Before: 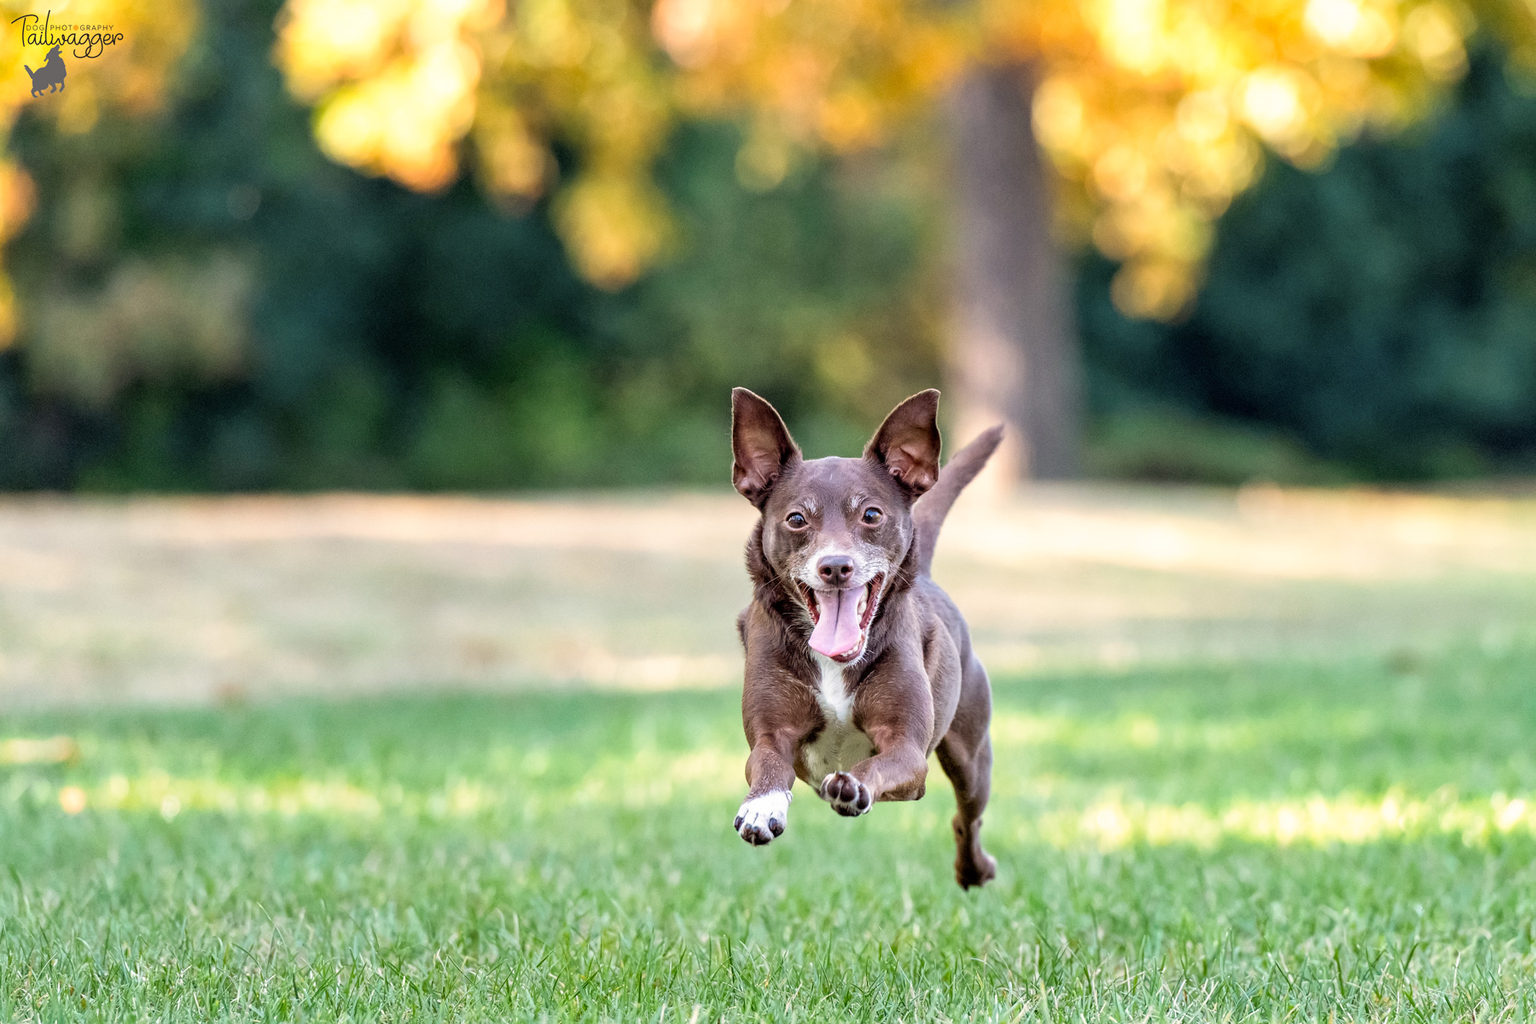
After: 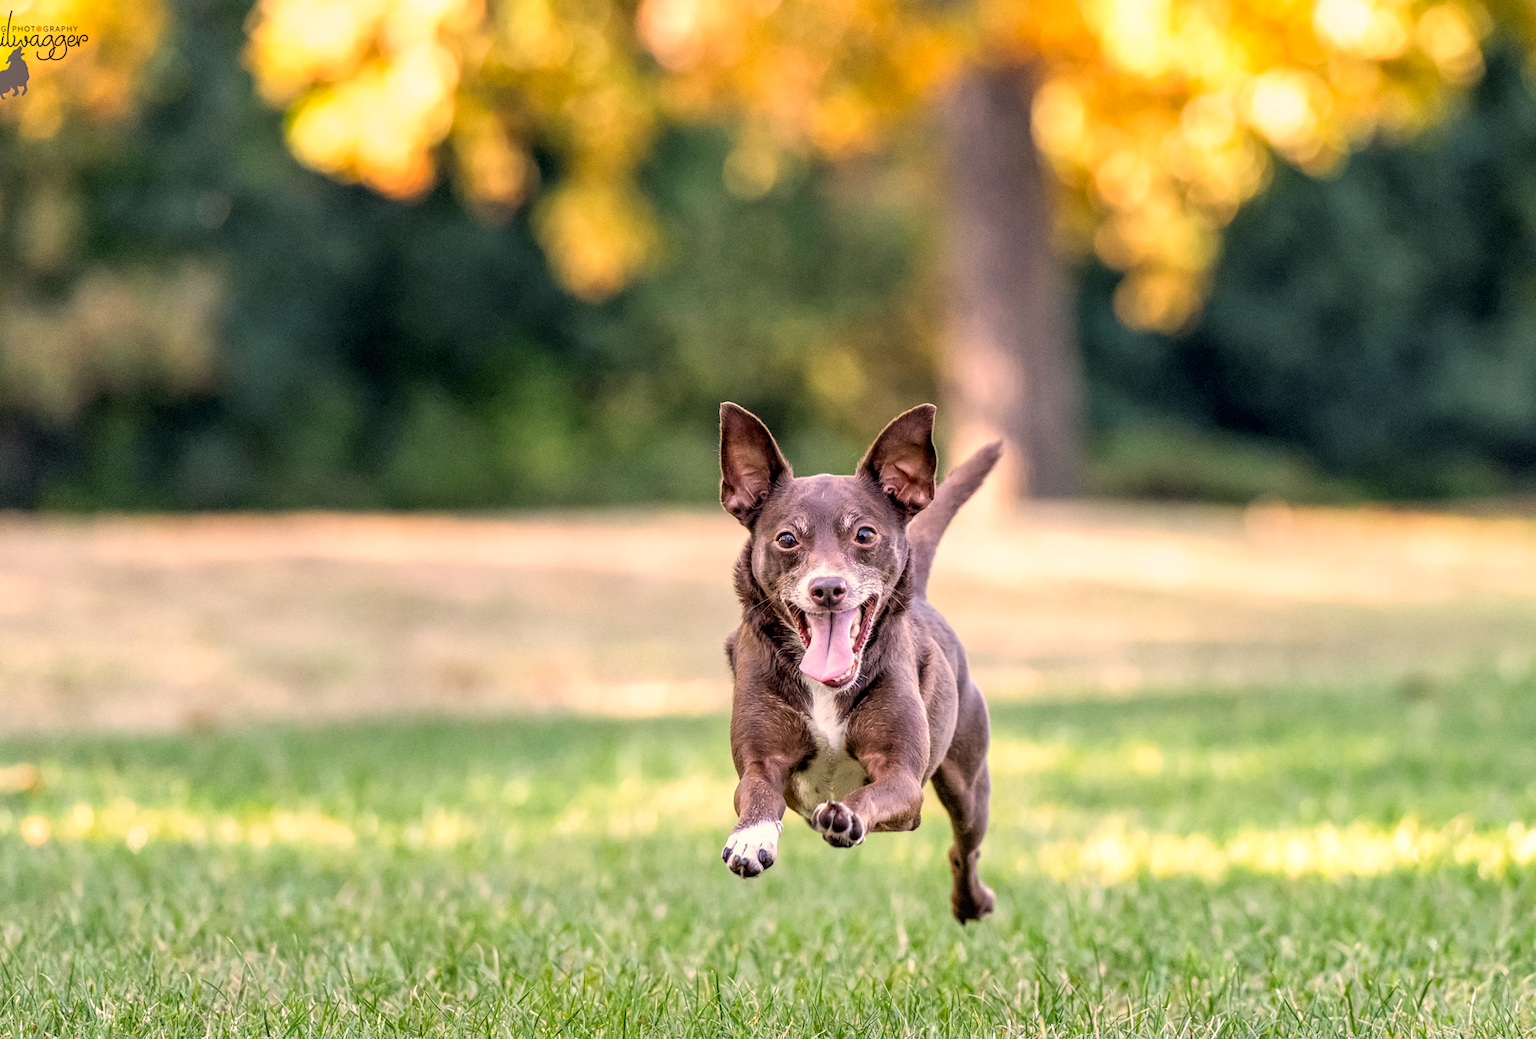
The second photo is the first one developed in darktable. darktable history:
crop and rotate: left 2.536%, right 1.107%, bottom 2.246%
local contrast: on, module defaults
color correction: highlights a* 11.96, highlights b* 11.58
